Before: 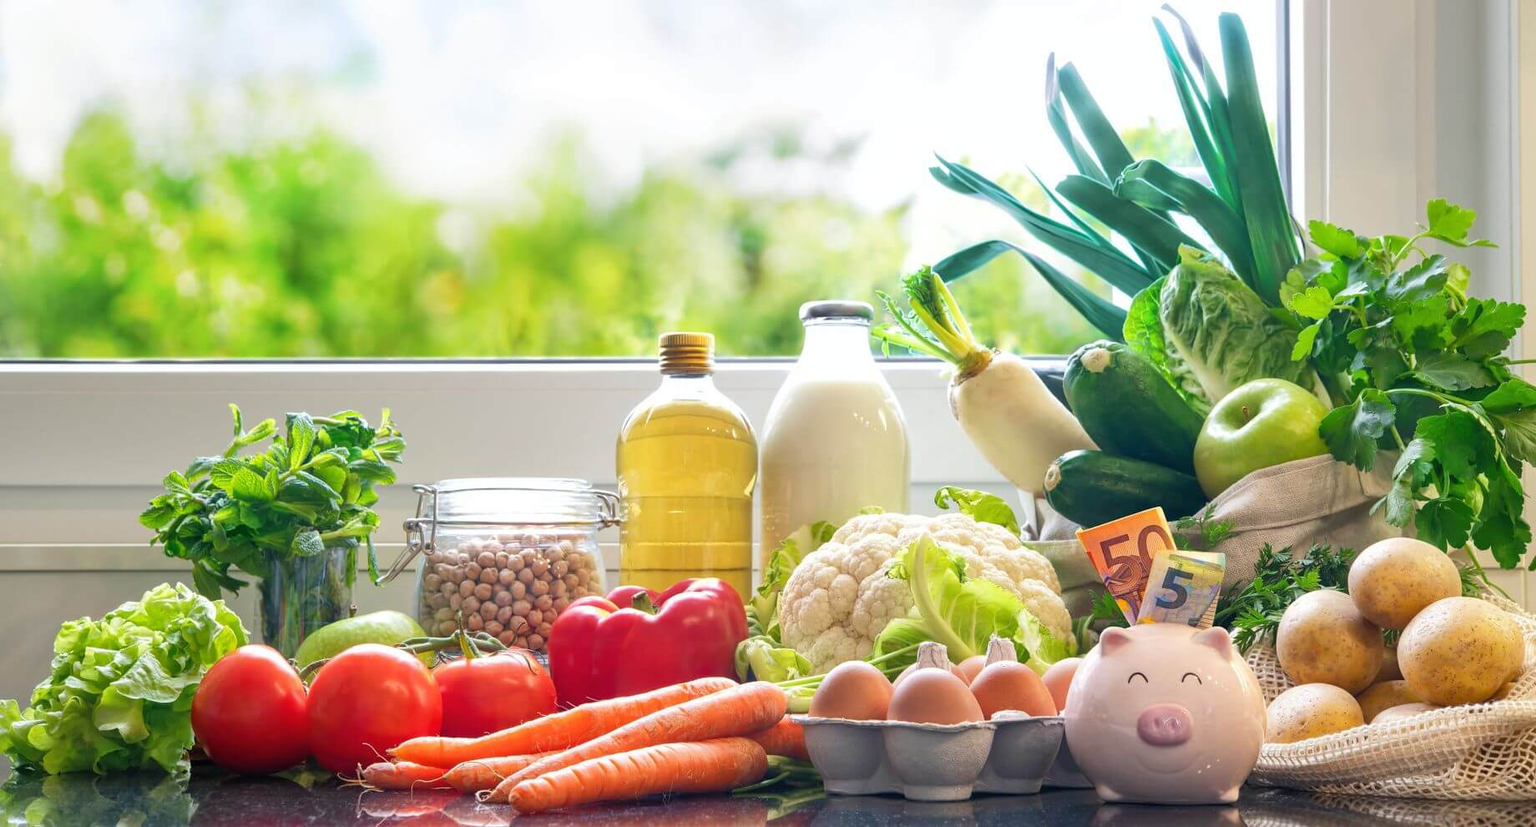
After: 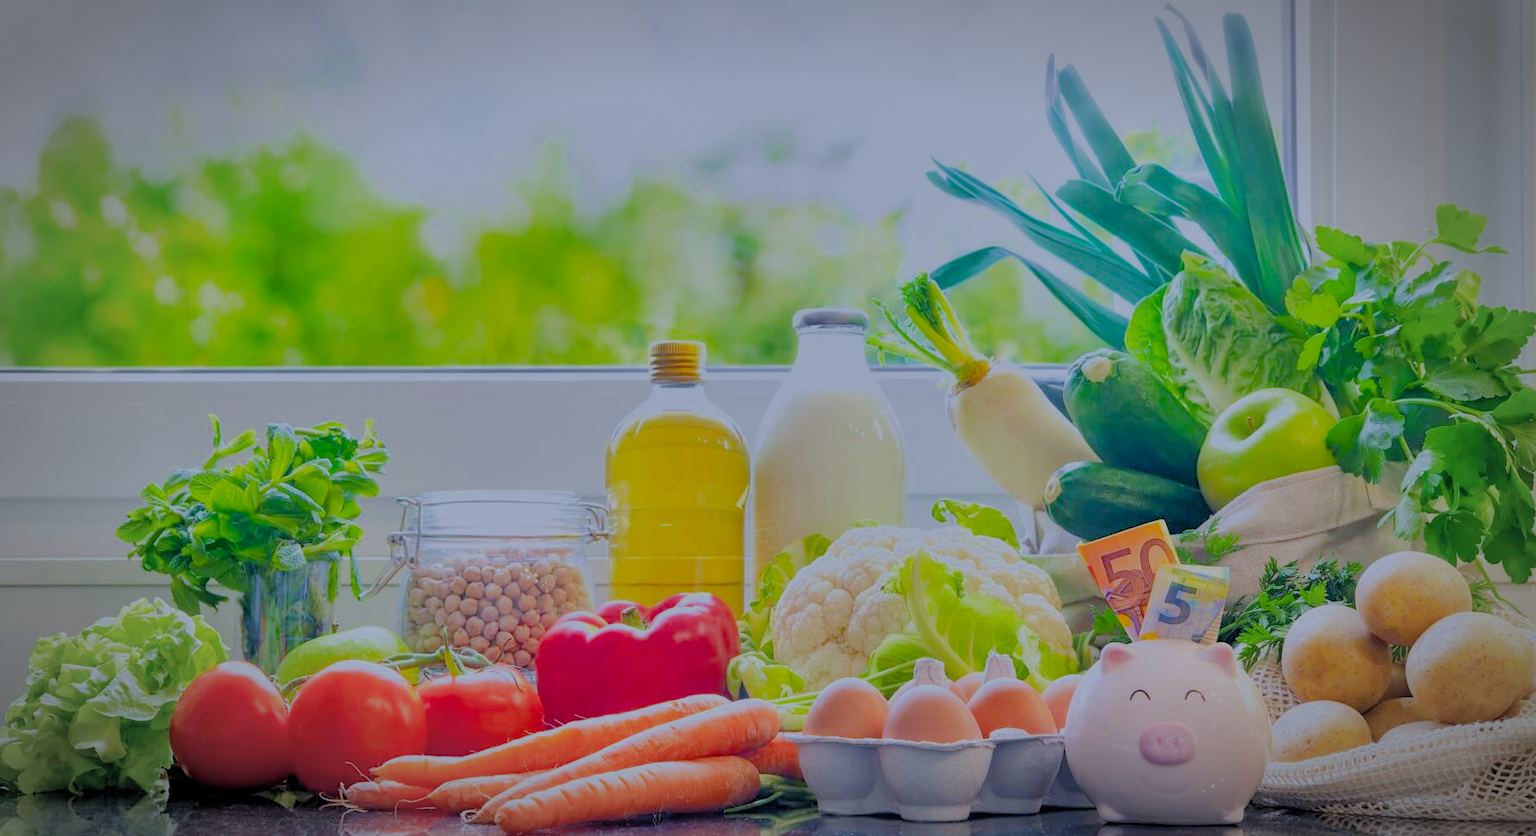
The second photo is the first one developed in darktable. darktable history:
shadows and highlights: shadows 5, soften with gaussian
crop and rotate: left 1.774%, right 0.633%, bottom 1.28%
vignetting: automatic ratio true
white balance: red 0.948, green 1.02, blue 1.176
color balance rgb: perceptual saturation grading › global saturation 25%, perceptual brilliance grading › mid-tones 10%, perceptual brilliance grading › shadows 15%, global vibrance 20%
filmic rgb: black relative exposure -4.42 EV, white relative exposure 6.58 EV, hardness 1.85, contrast 0.5
